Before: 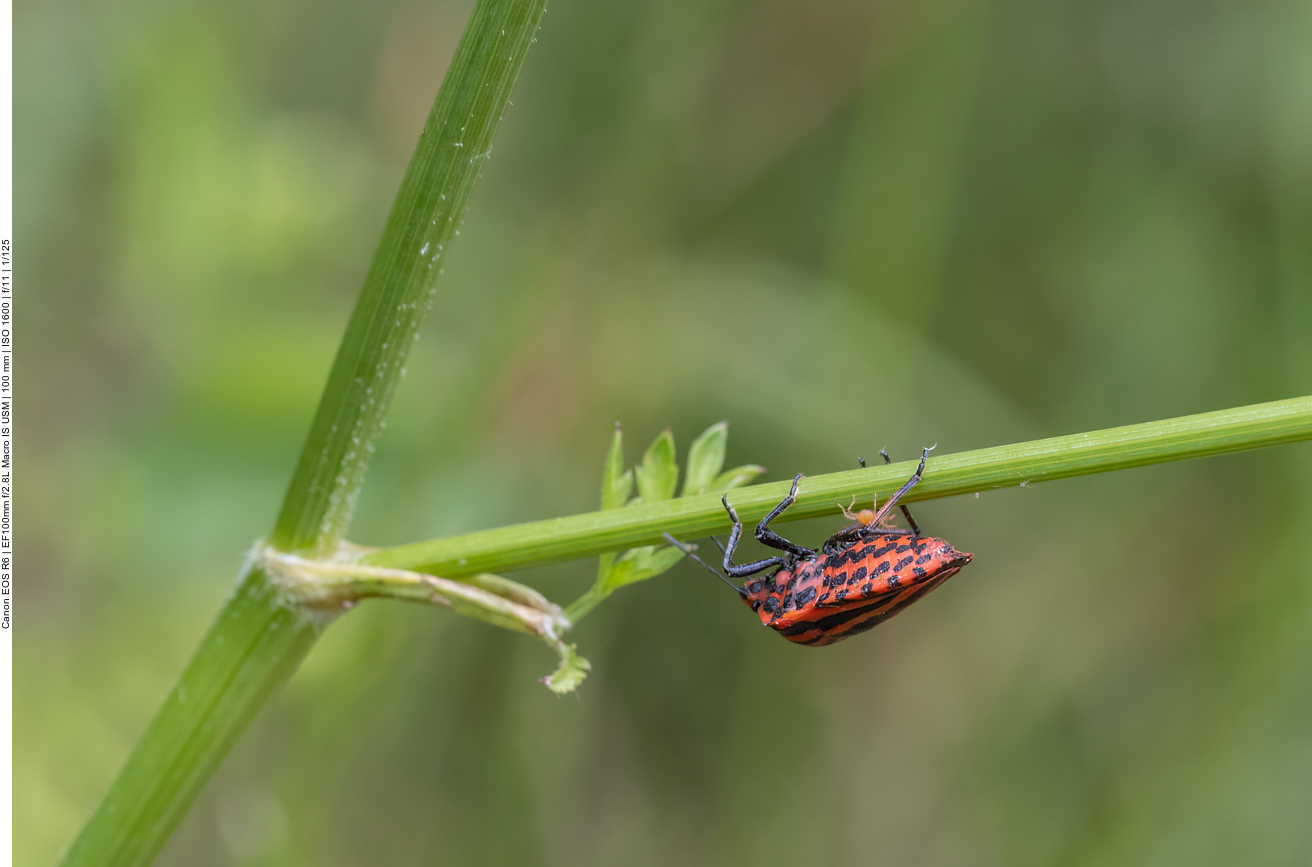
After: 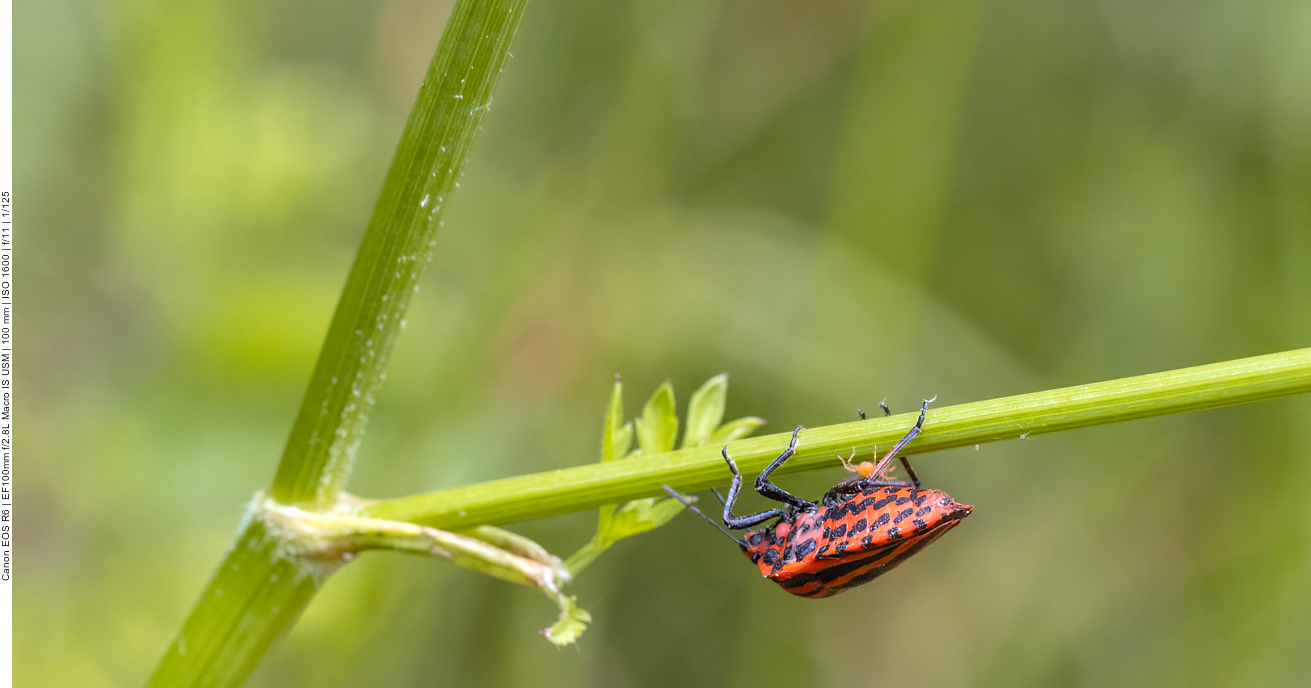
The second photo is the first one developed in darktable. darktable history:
color balance rgb: perceptual saturation grading › global saturation 0.106%, perceptual brilliance grading › global brilliance 9.724%, perceptual brilliance grading › shadows 15.077%, global vibrance 24.348%
crop and rotate: top 5.666%, bottom 14.947%
color zones: curves: ch2 [(0, 0.5) (0.143, 0.5) (0.286, 0.489) (0.415, 0.421) (0.571, 0.5) (0.714, 0.5) (0.857, 0.5) (1, 0.5)]
local contrast: mode bilateral grid, contrast 19, coarseness 50, detail 120%, midtone range 0.2
